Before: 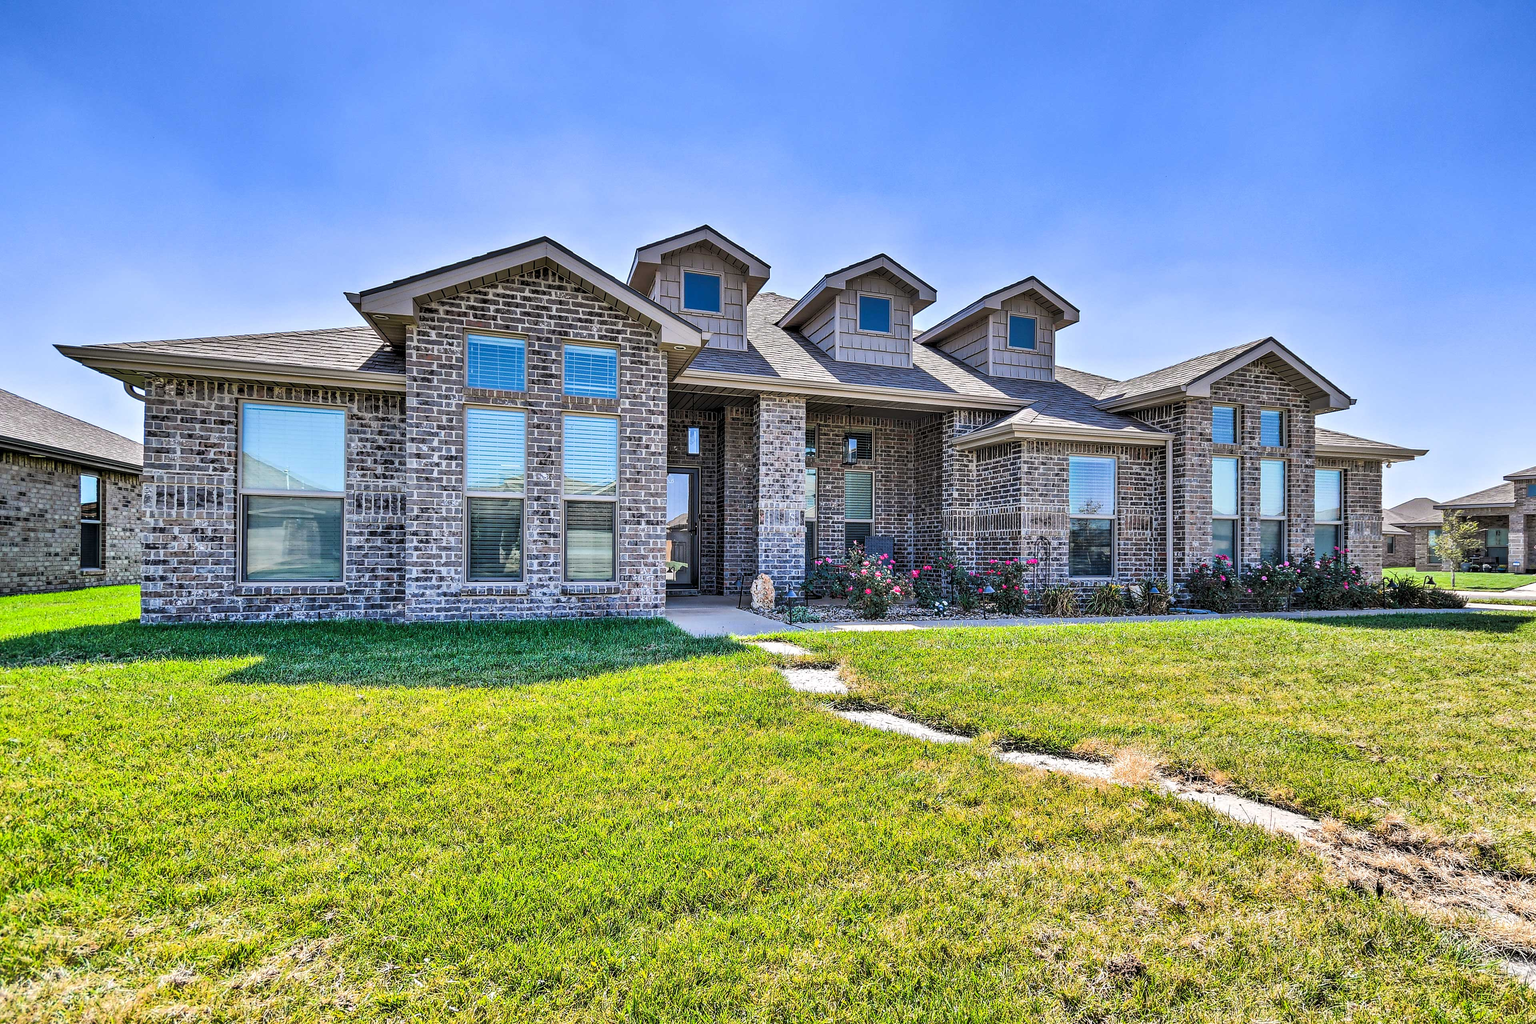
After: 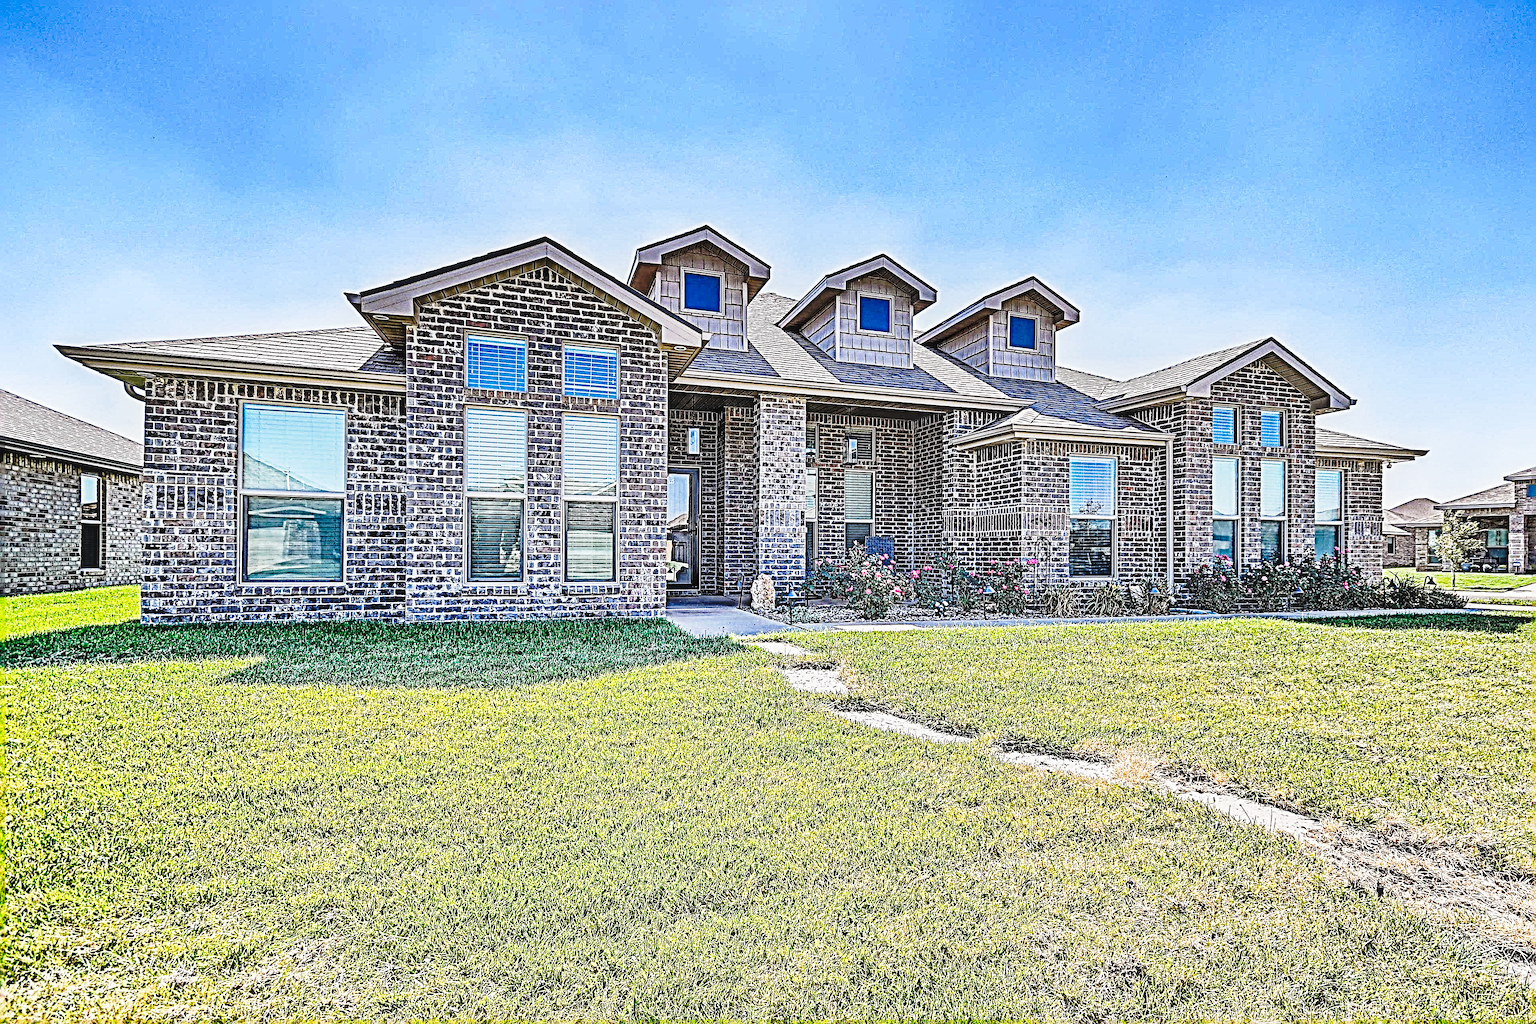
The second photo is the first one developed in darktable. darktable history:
haze removal: strength 0.283, distance 0.246
local contrast: on, module defaults
sharpen: radius 6.291, amount 1.818, threshold 0.215
base curve: curves: ch0 [(0, 0) (0.04, 0.03) (0.133, 0.232) (0.448, 0.748) (0.843, 0.968) (1, 1)], preserve colors none
